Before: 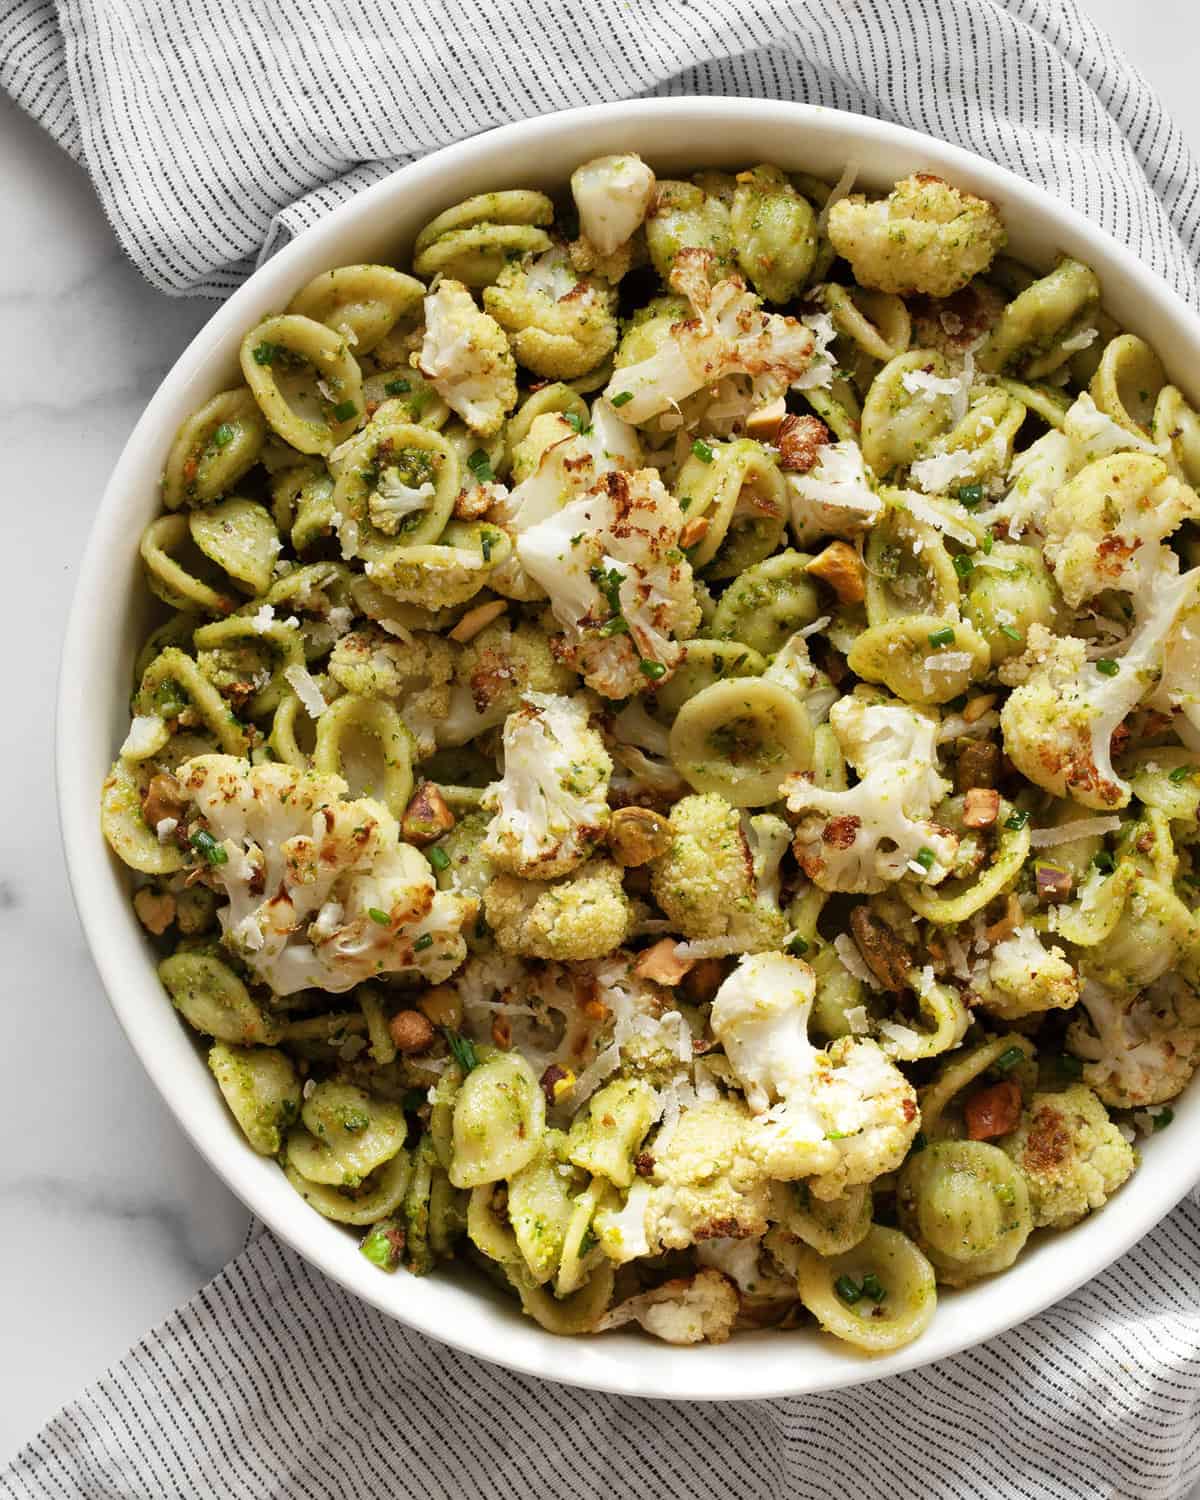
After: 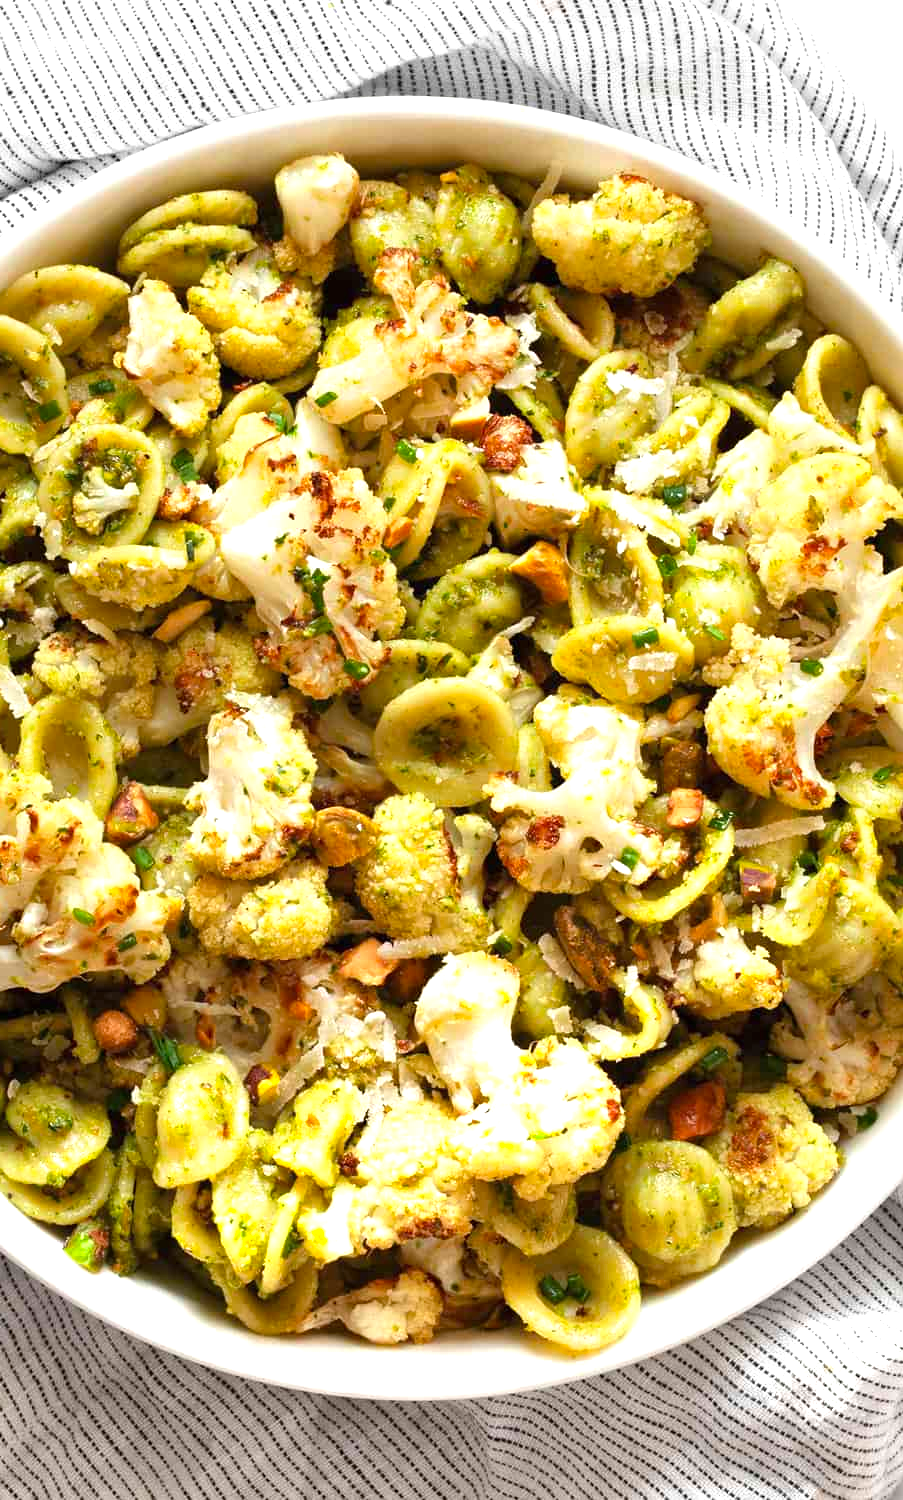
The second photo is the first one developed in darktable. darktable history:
haze removal: strength 0.131, distance 0.257, adaptive false
exposure: black level correction 0, exposure 0.7 EV, compensate exposure bias true, compensate highlight preservation false
crop and rotate: left 24.686%
